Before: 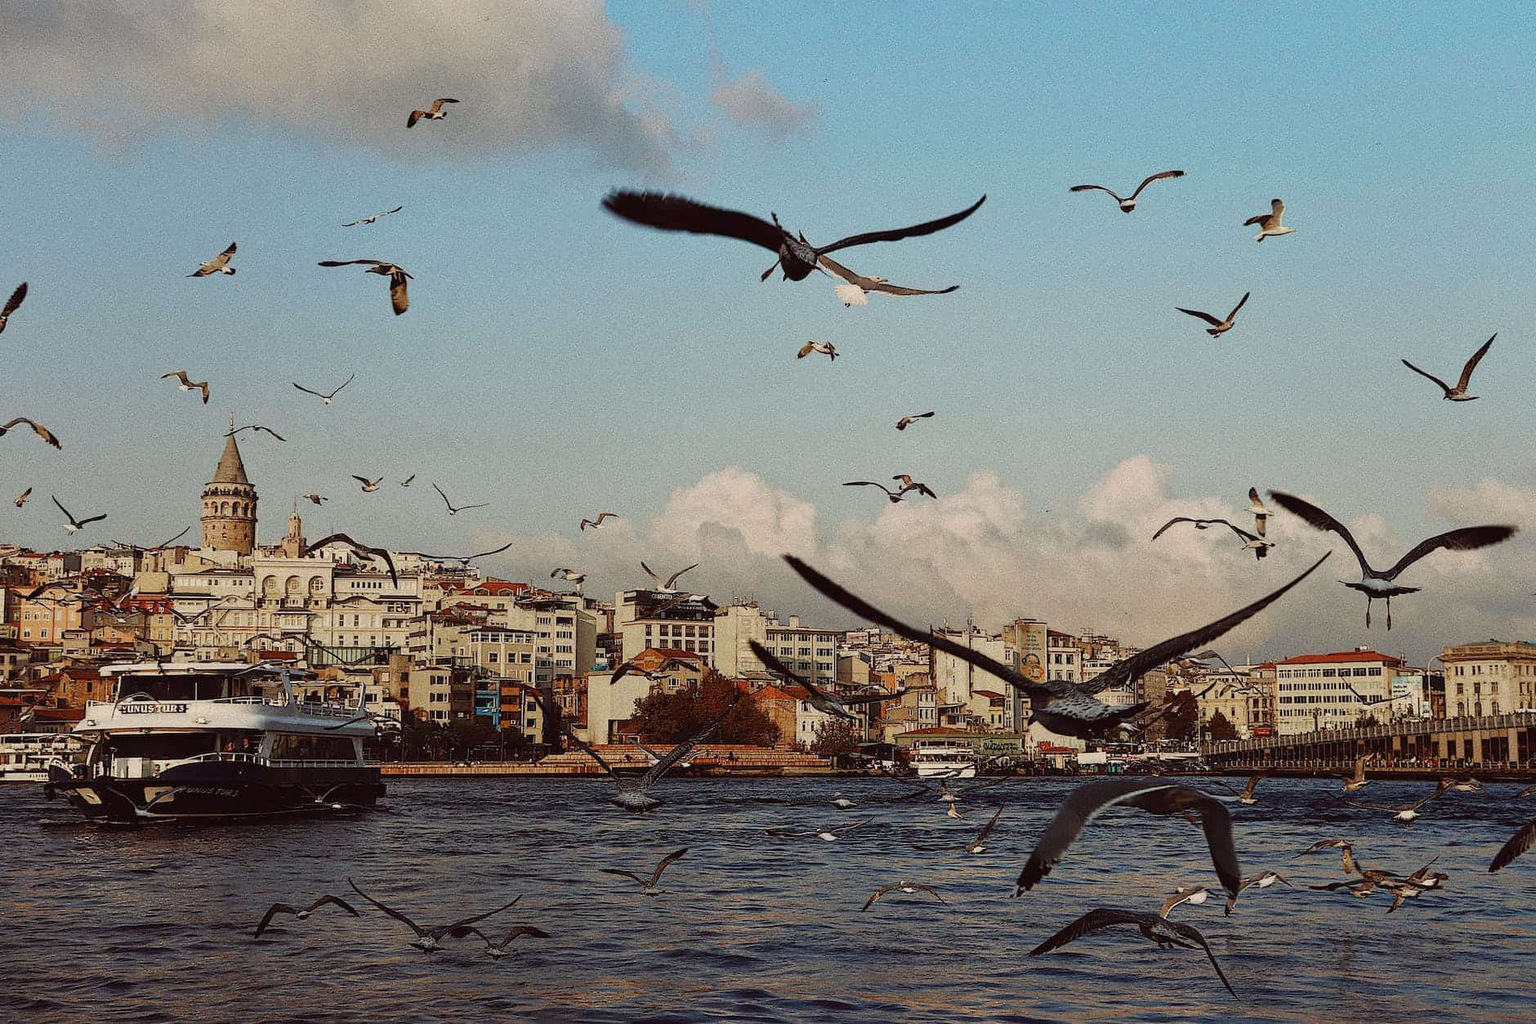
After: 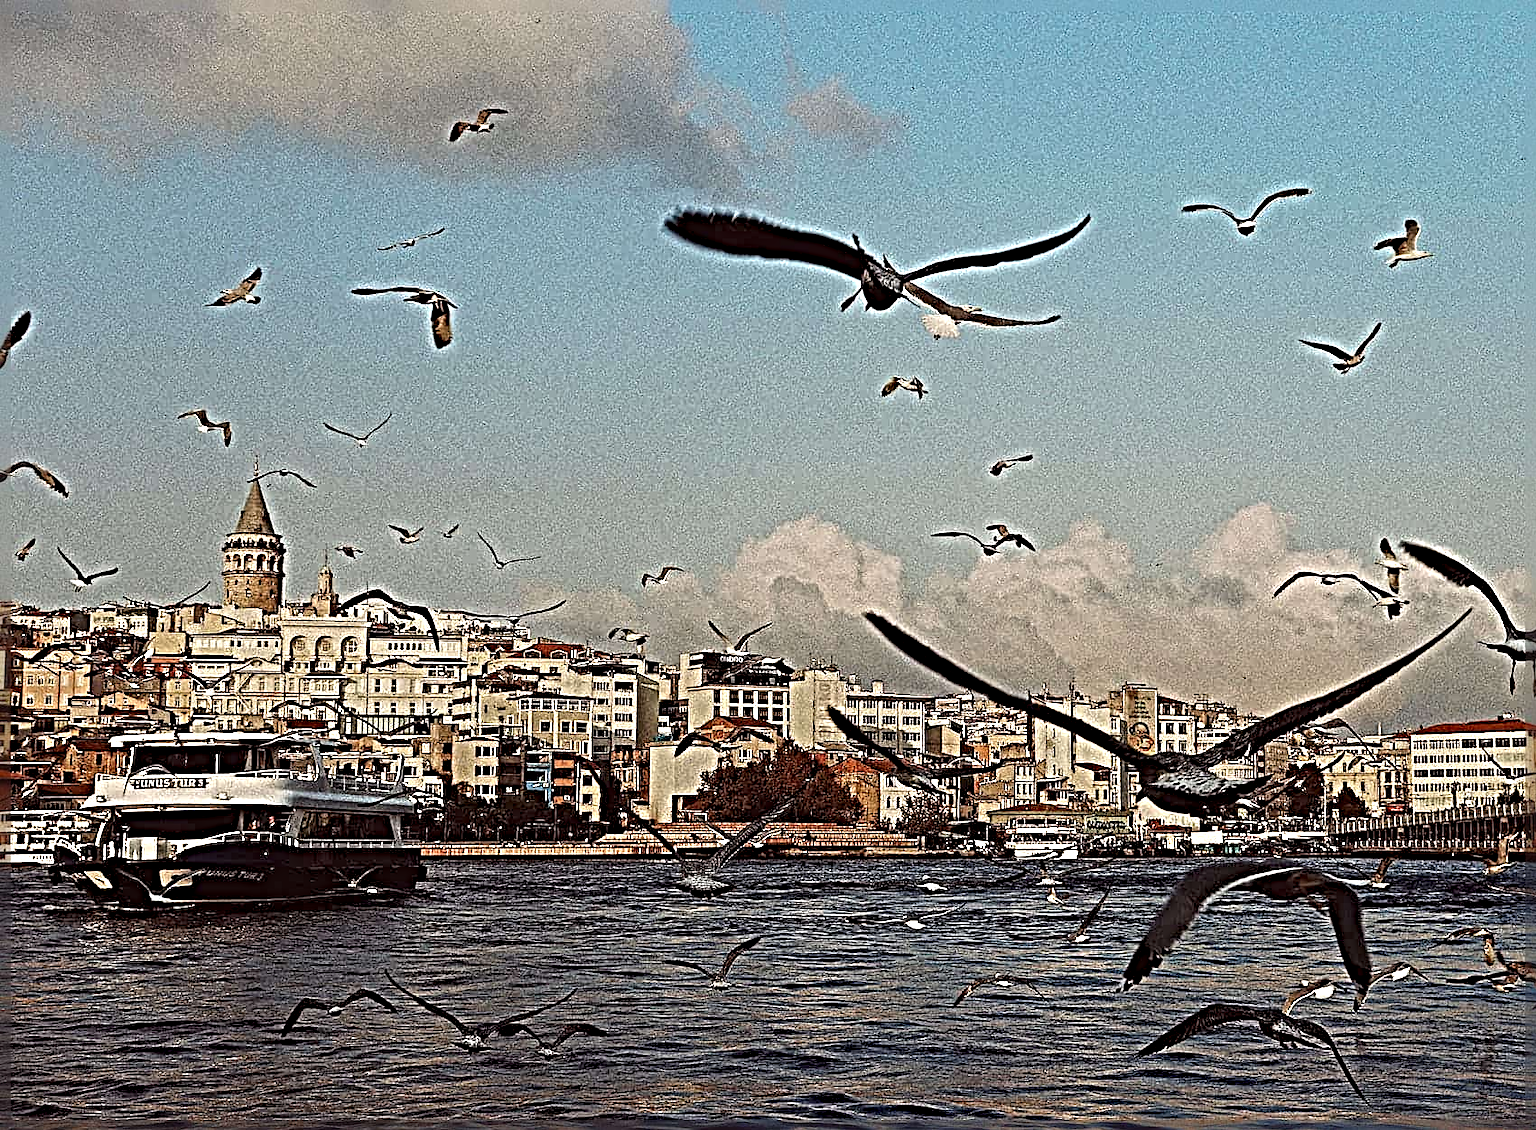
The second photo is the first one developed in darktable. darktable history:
sharpen: radius 6.3, amount 1.8, threshold 0
crop: right 9.509%, bottom 0.031%
